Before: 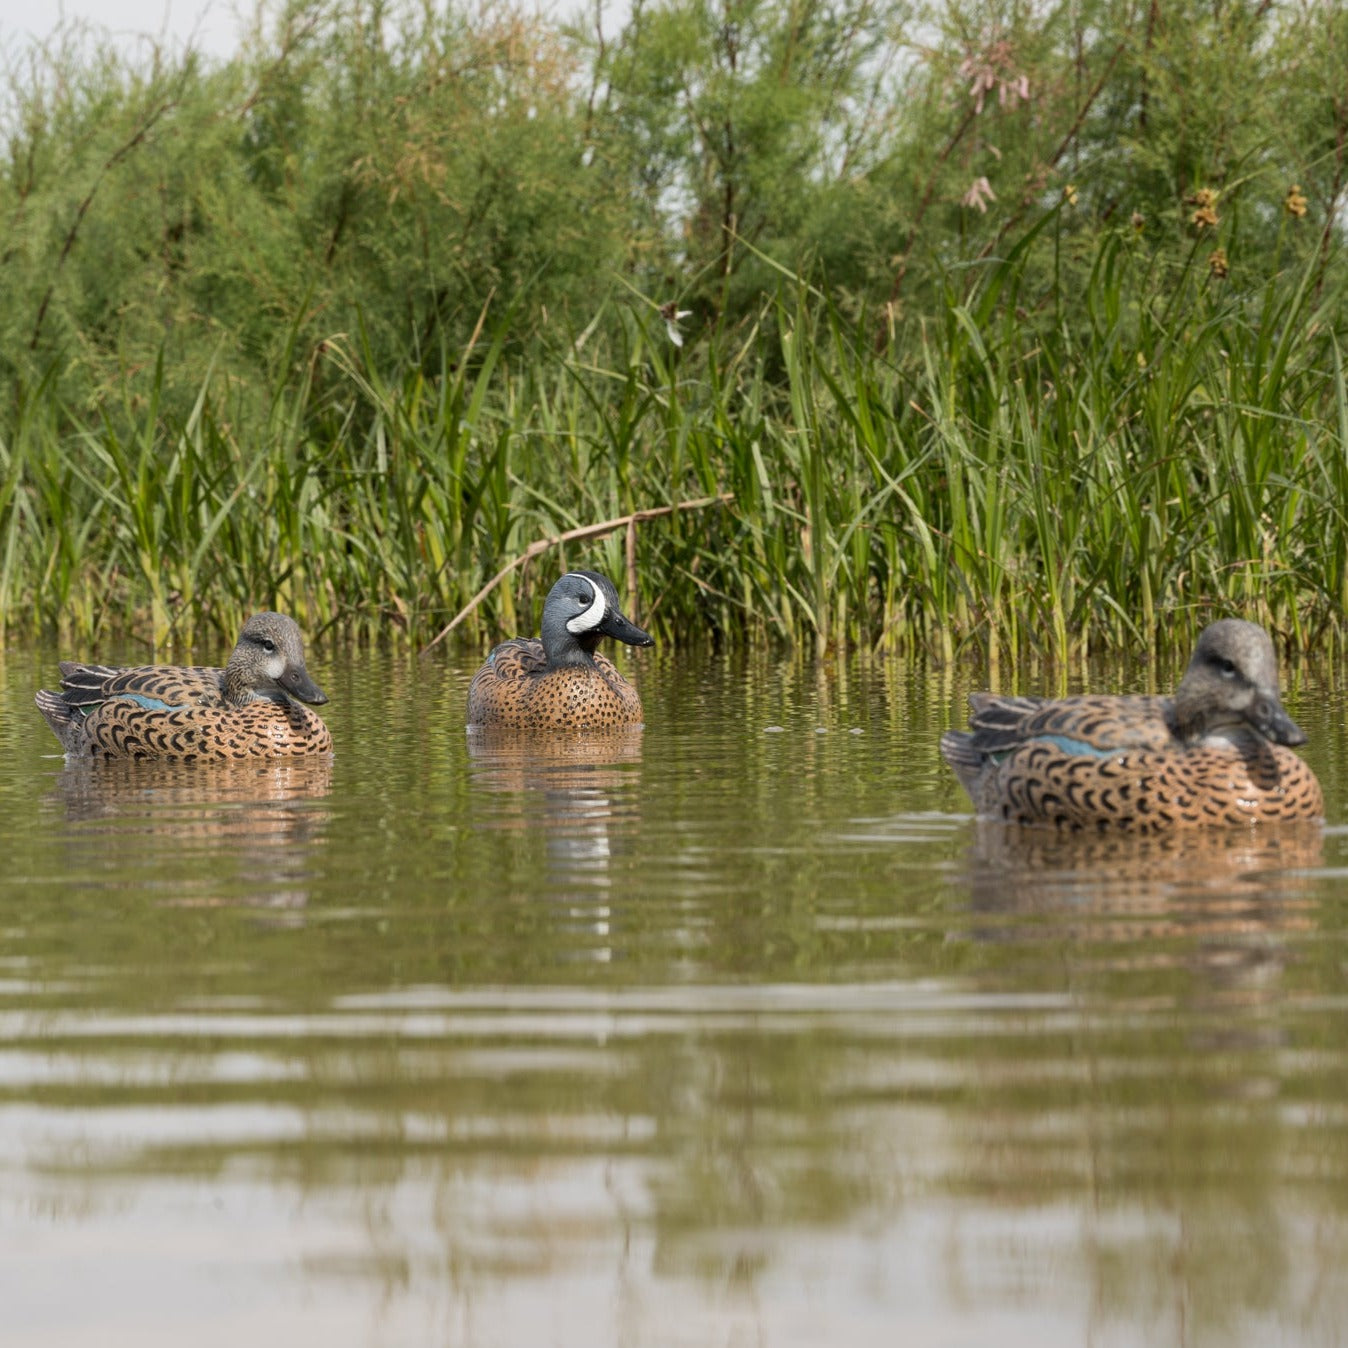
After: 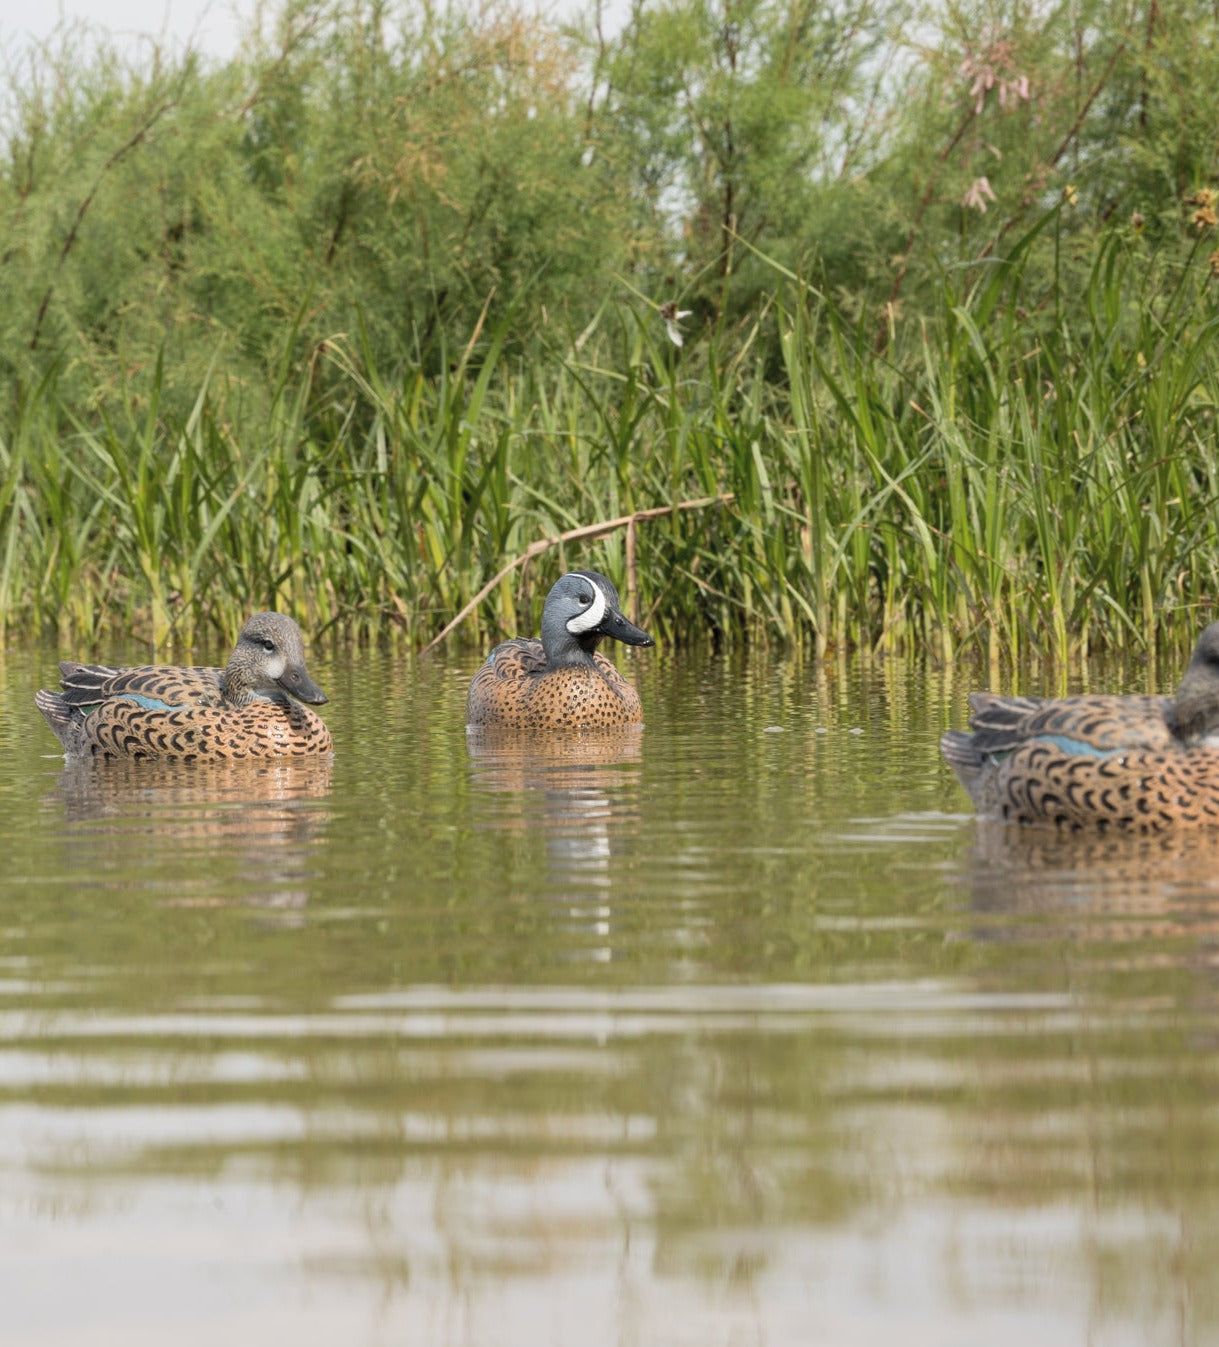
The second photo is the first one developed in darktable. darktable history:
crop: right 9.497%, bottom 0.018%
contrast brightness saturation: brightness 0.118
